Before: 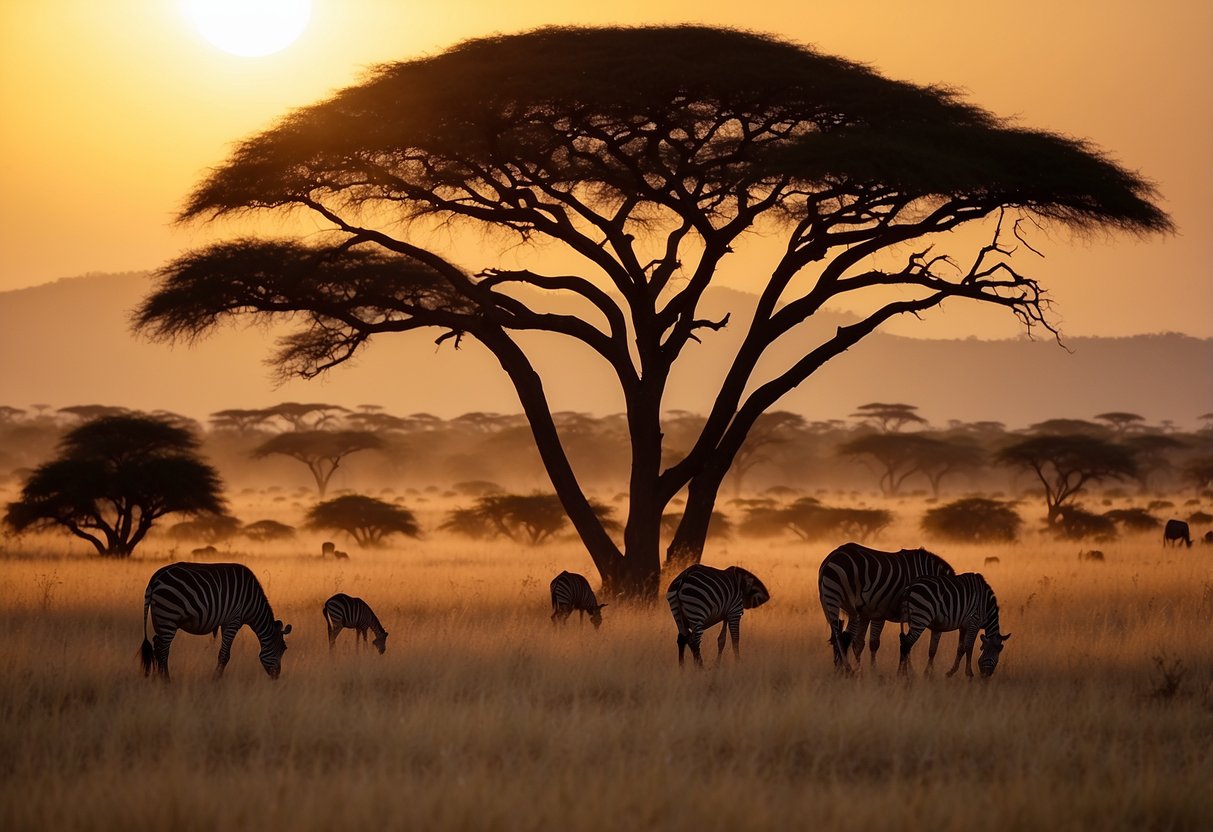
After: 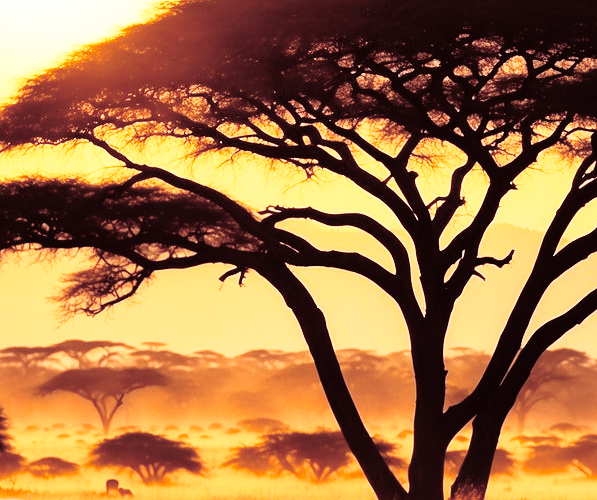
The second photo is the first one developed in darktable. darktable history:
crop: left 17.835%, top 7.675%, right 32.881%, bottom 32.213%
base curve: curves: ch0 [(0, 0) (0.012, 0.01) (0.073, 0.168) (0.31, 0.711) (0.645, 0.957) (1, 1)], preserve colors none
split-toning: highlights › hue 187.2°, highlights › saturation 0.83, balance -68.05, compress 56.43%
contrast brightness saturation: contrast 0.07, brightness 0.08, saturation 0.18
